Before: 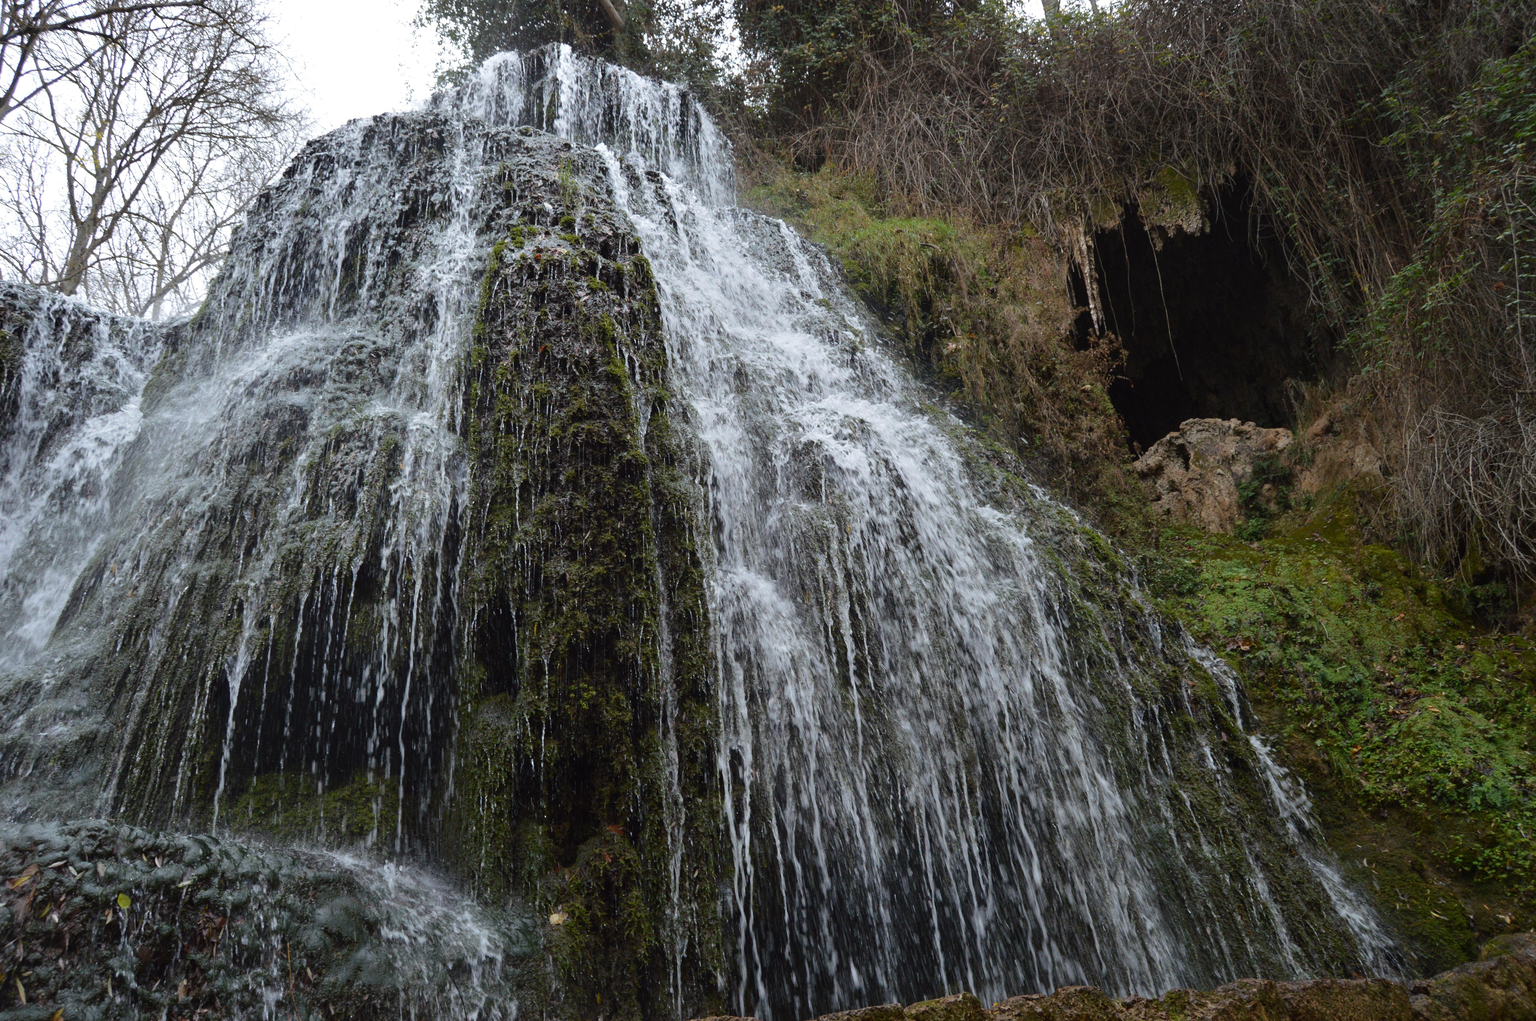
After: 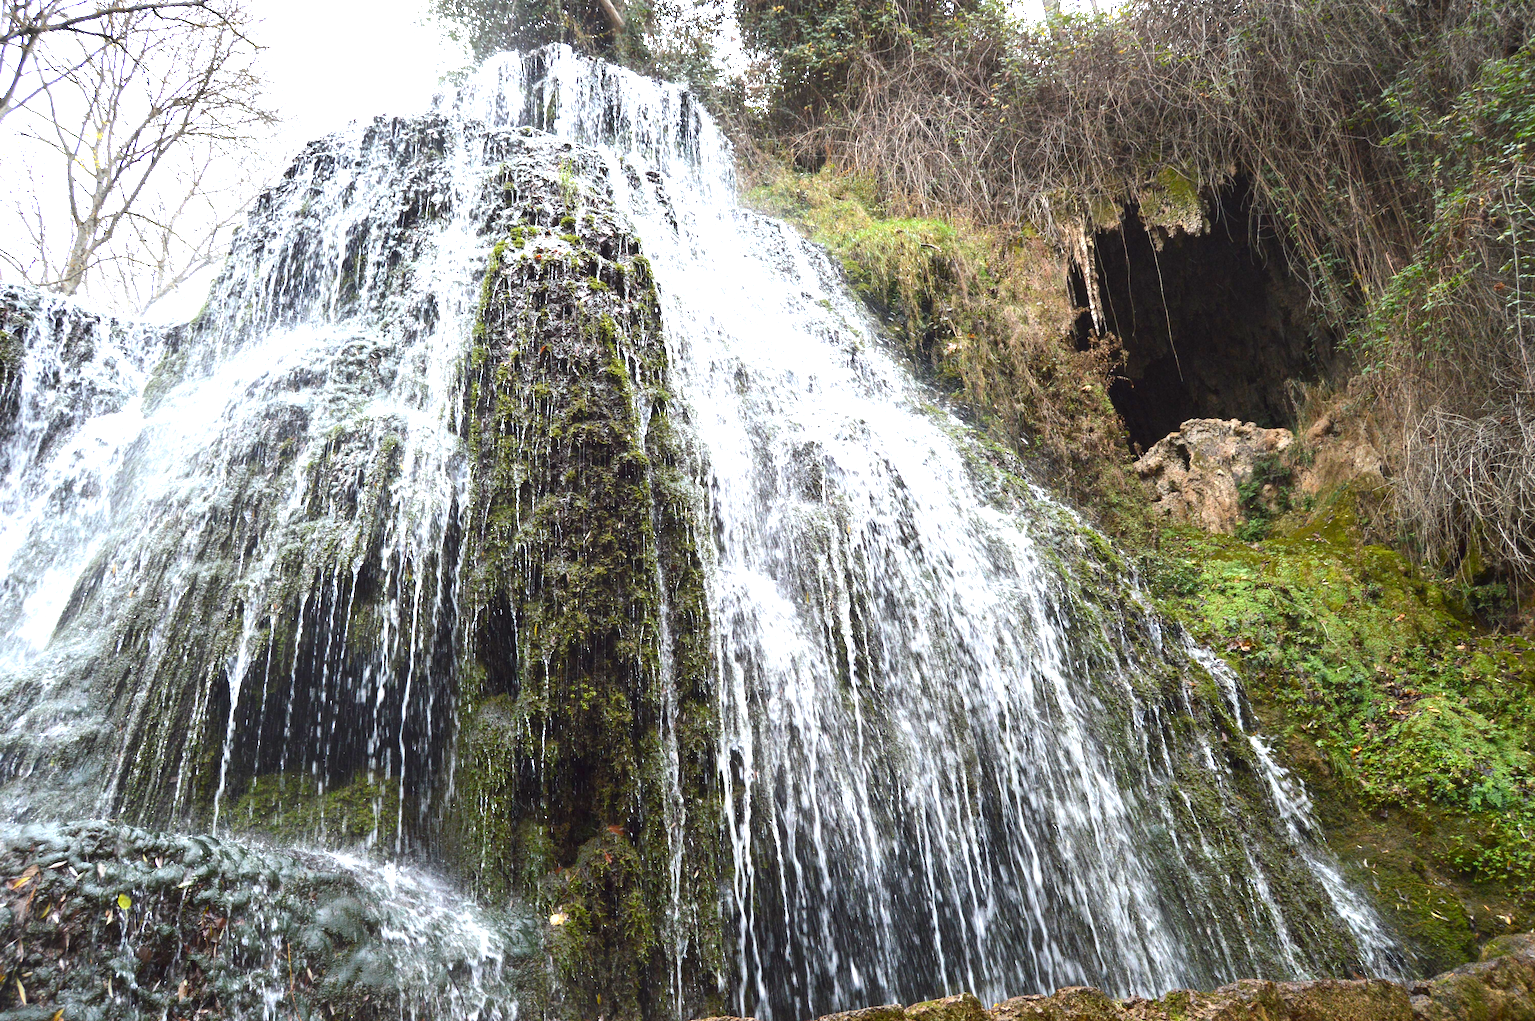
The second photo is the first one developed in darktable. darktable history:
exposure: black level correction 0.001, exposure 1.81 EV, compensate highlight preservation false
